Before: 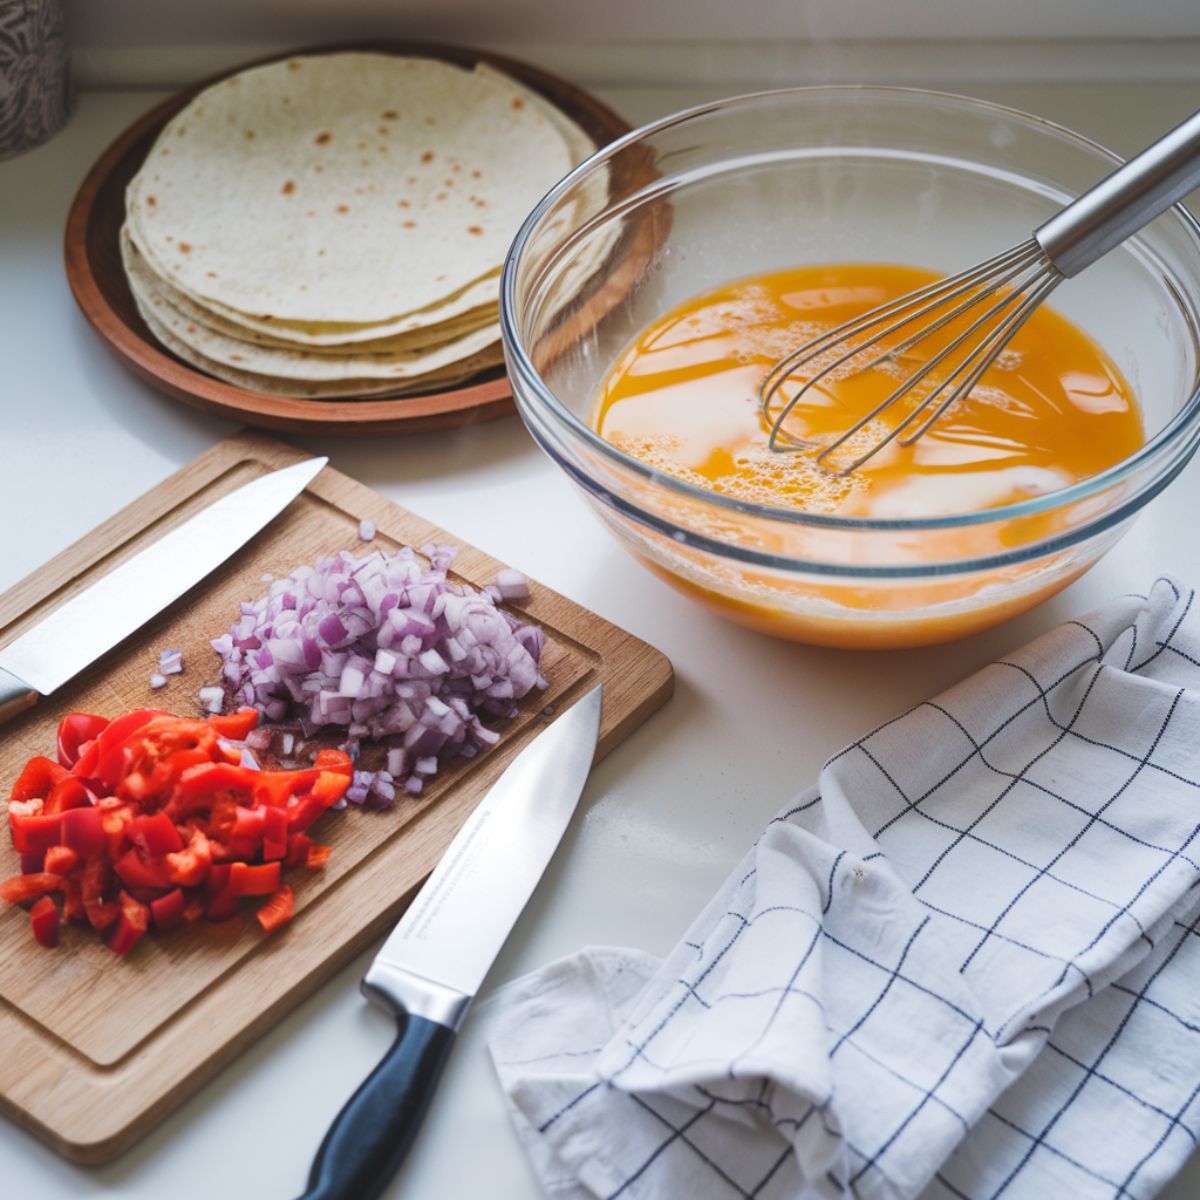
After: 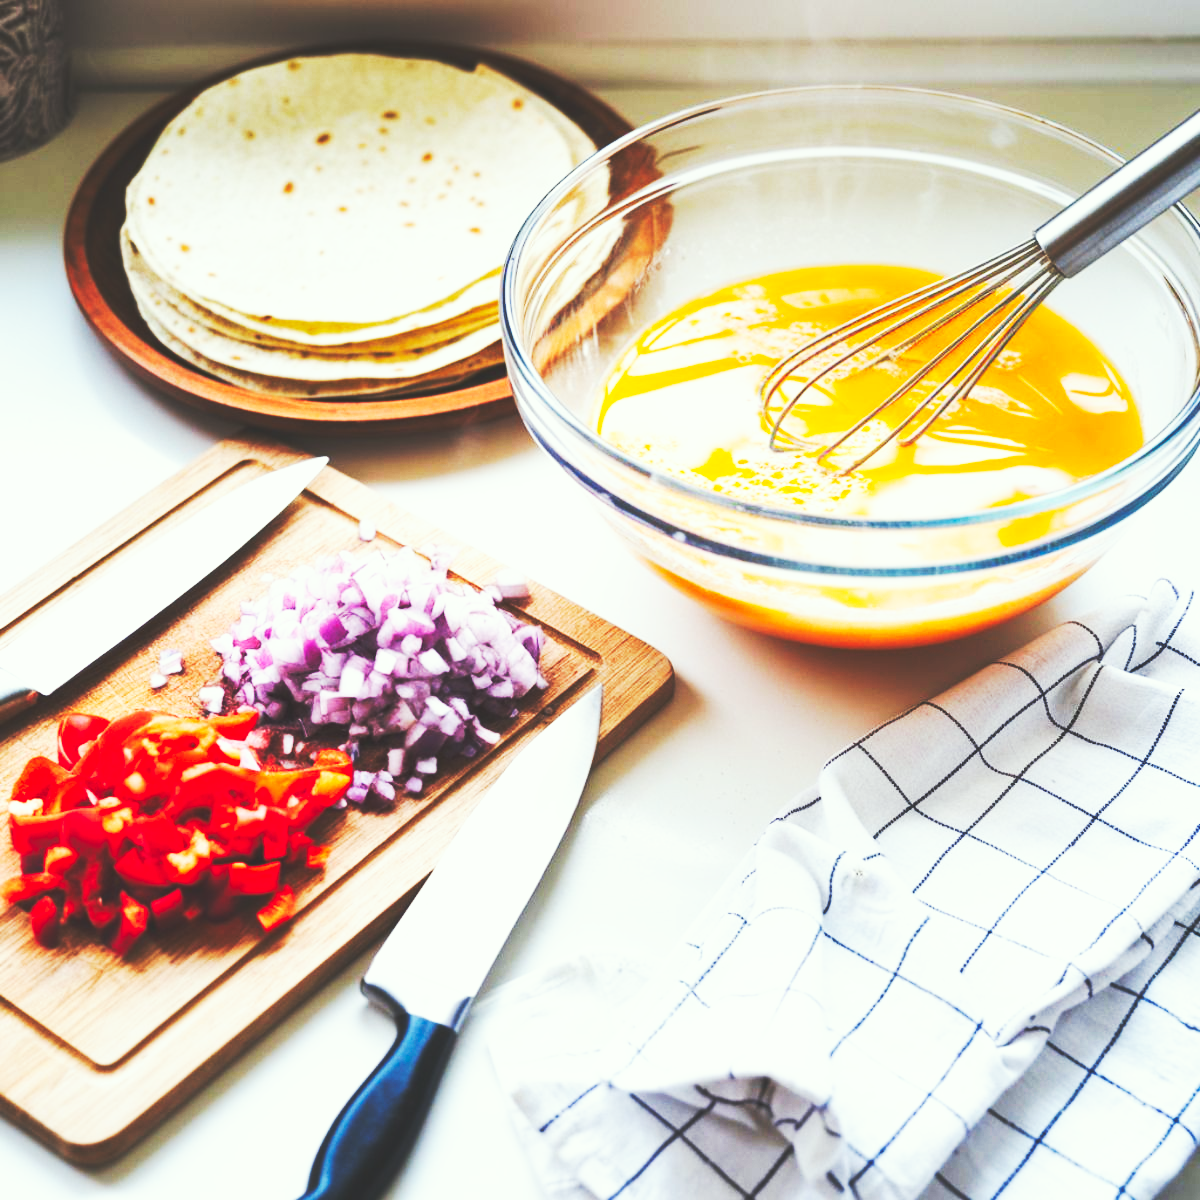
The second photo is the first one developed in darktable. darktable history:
base curve: curves: ch0 [(0, 0.015) (0.085, 0.116) (0.134, 0.298) (0.19, 0.545) (0.296, 0.764) (0.599, 0.982) (1, 1)], preserve colors none
color correction: highlights a* -2.68, highlights b* 2.57
